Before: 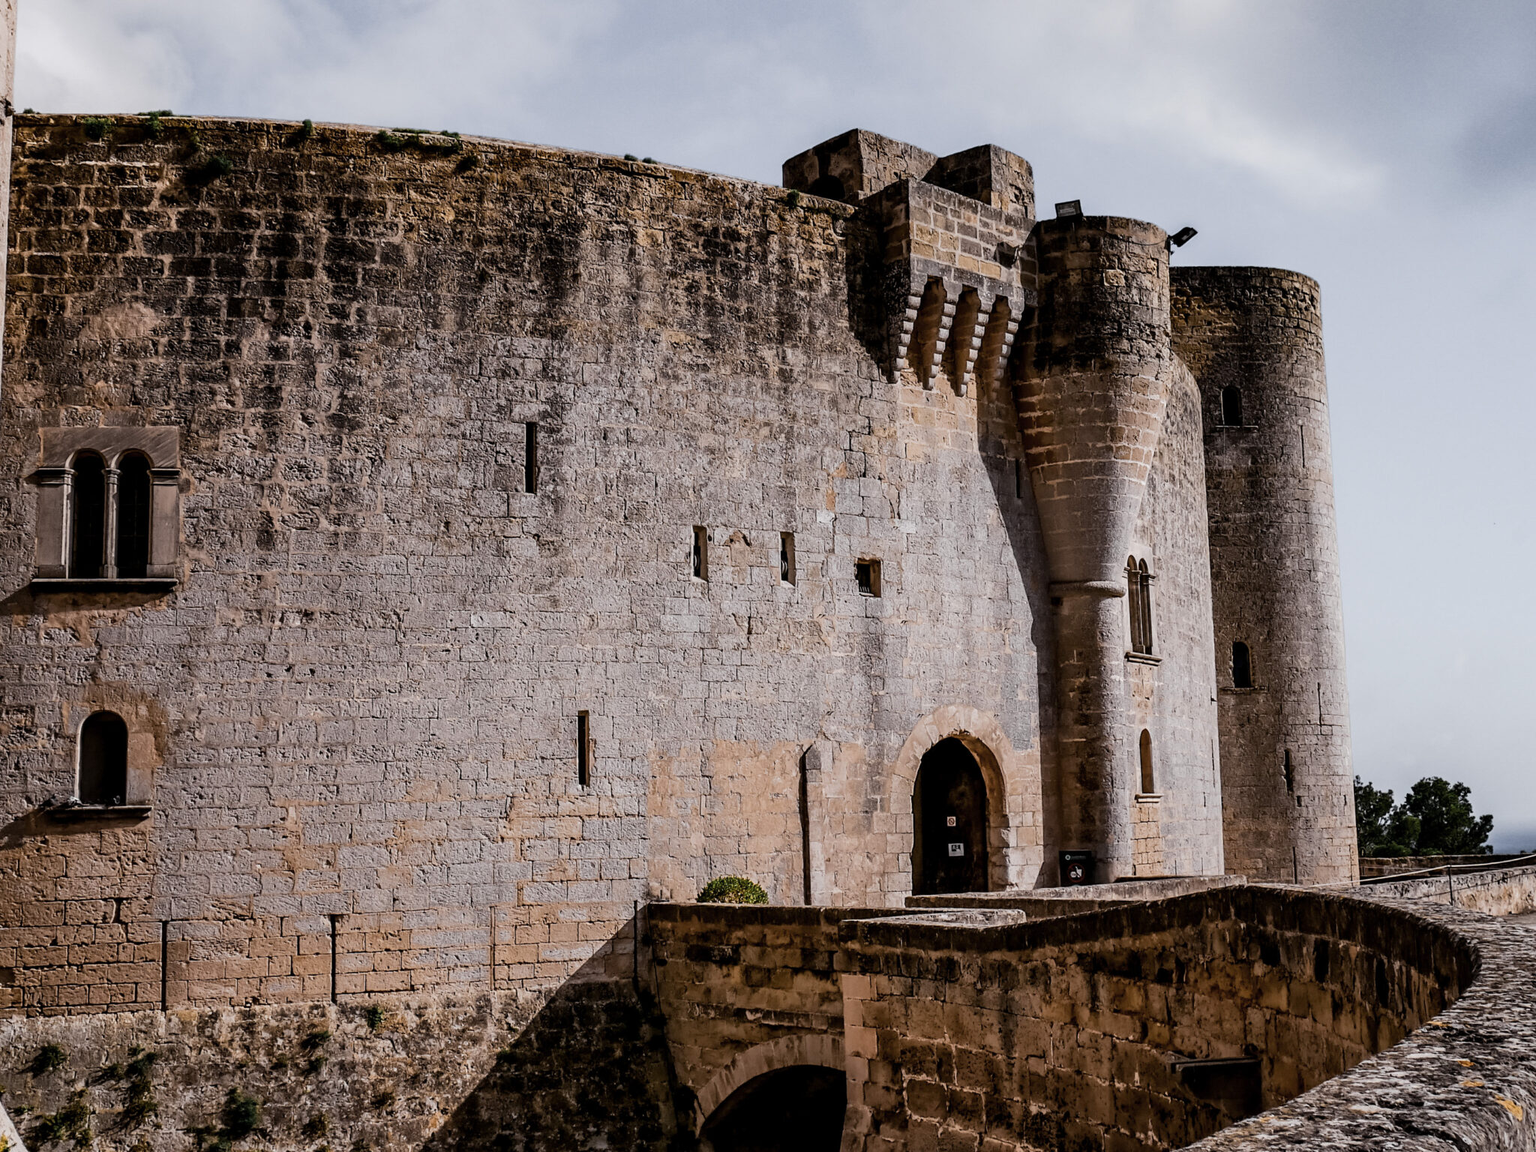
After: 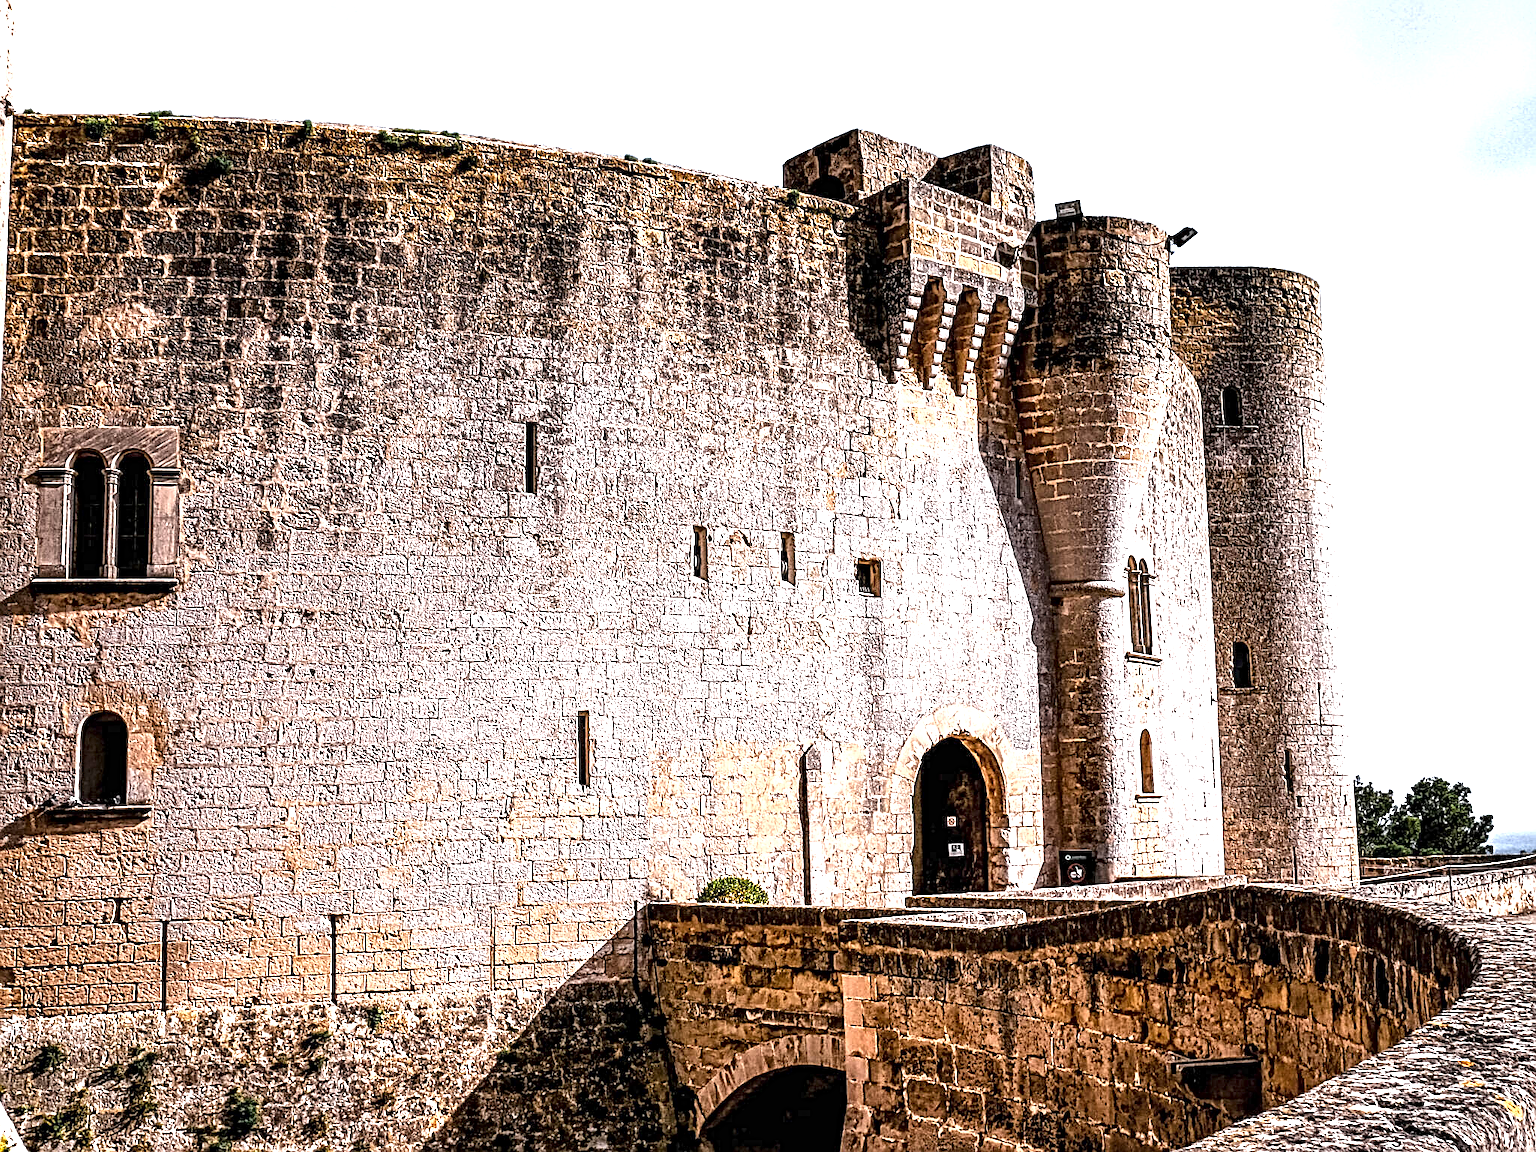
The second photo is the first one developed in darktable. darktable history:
tone equalizer: on, module defaults
sharpen: amount 0.499
exposure: black level correction 0, exposure 1.48 EV, compensate highlight preservation false
local contrast: mode bilateral grid, contrast 19, coarseness 4, detail 300%, midtone range 0.2
